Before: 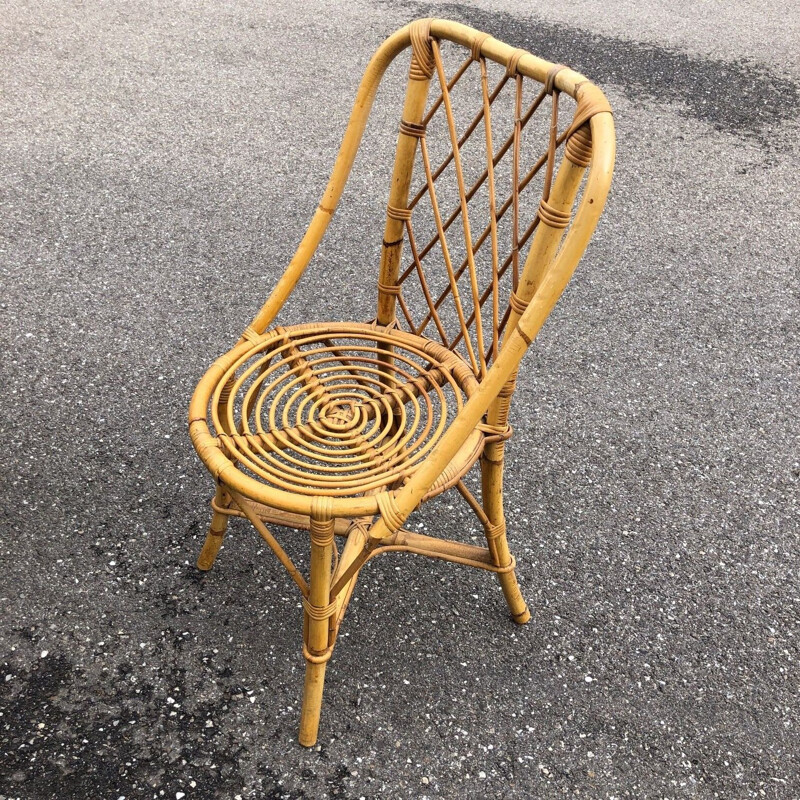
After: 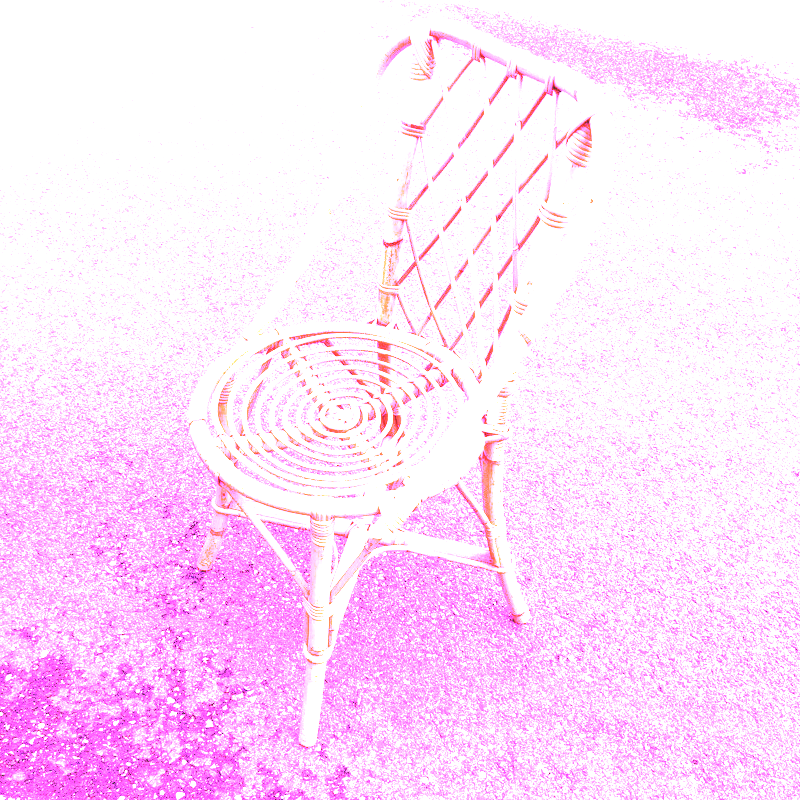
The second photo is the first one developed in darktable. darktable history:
white balance: red 8, blue 8
shadows and highlights: radius 110.86, shadows 51.09, white point adjustment 9.16, highlights -4.17, highlights color adjustment 32.2%, soften with gaussian
exposure: black level correction -0.025, exposure -0.117 EV, compensate highlight preservation false
